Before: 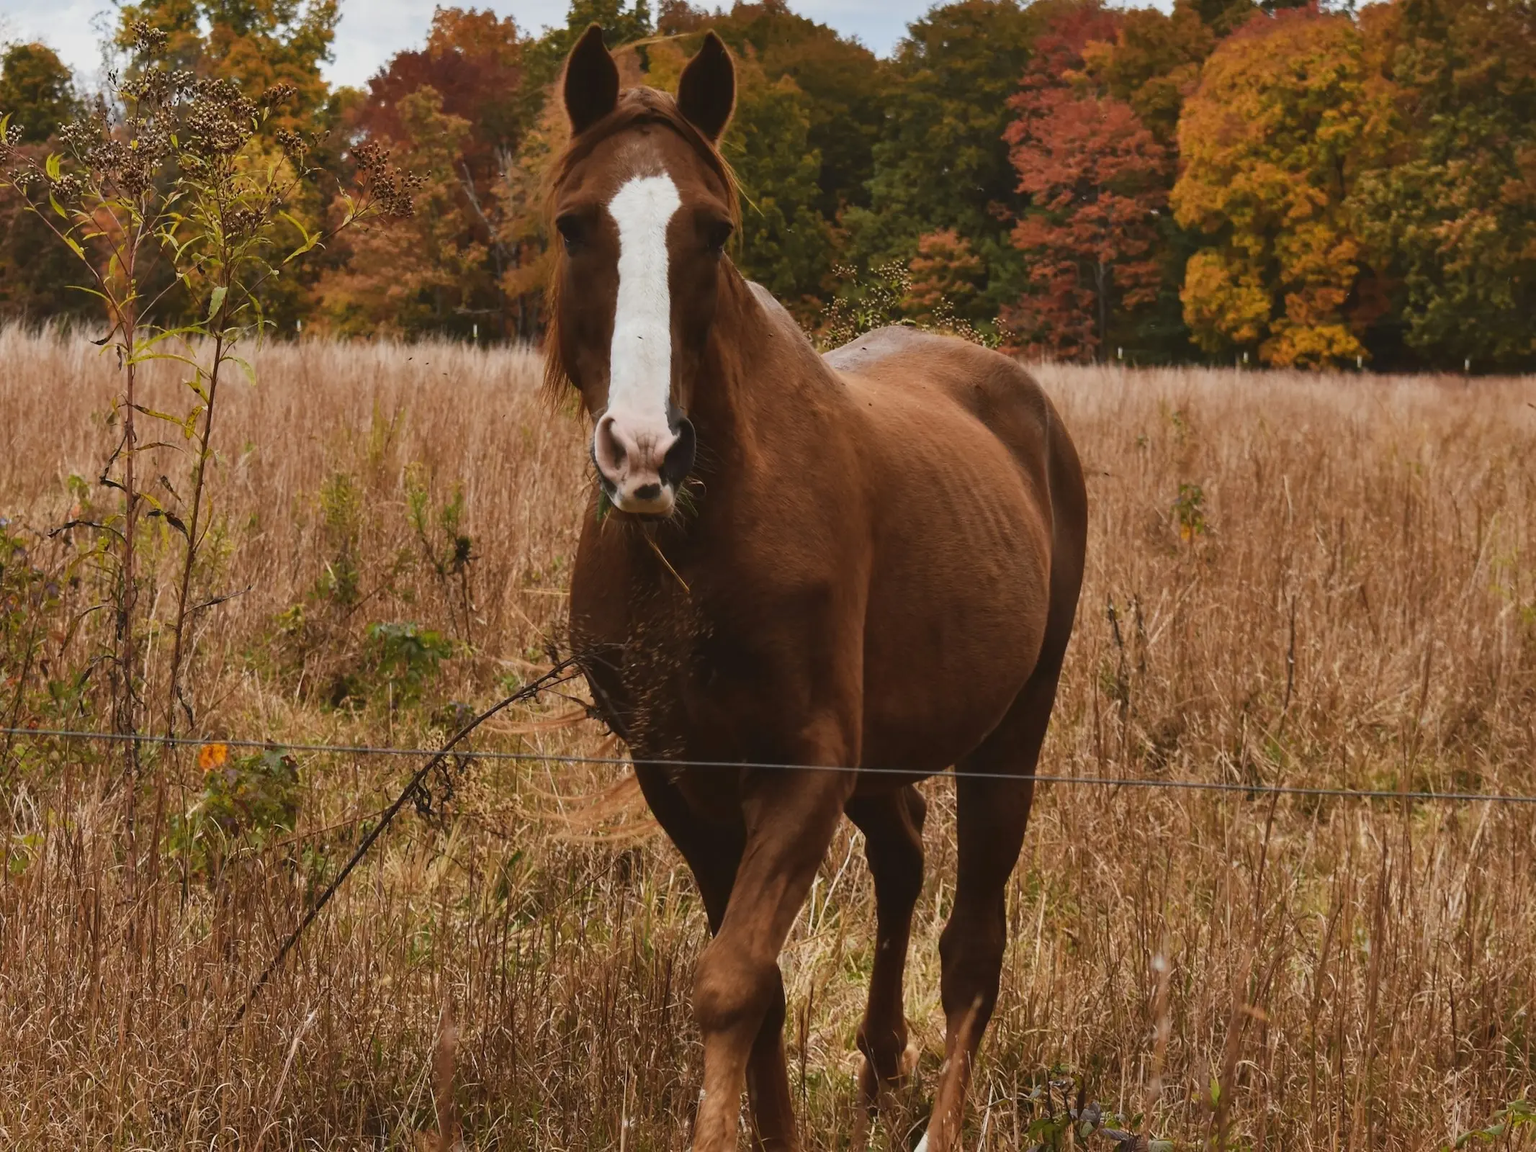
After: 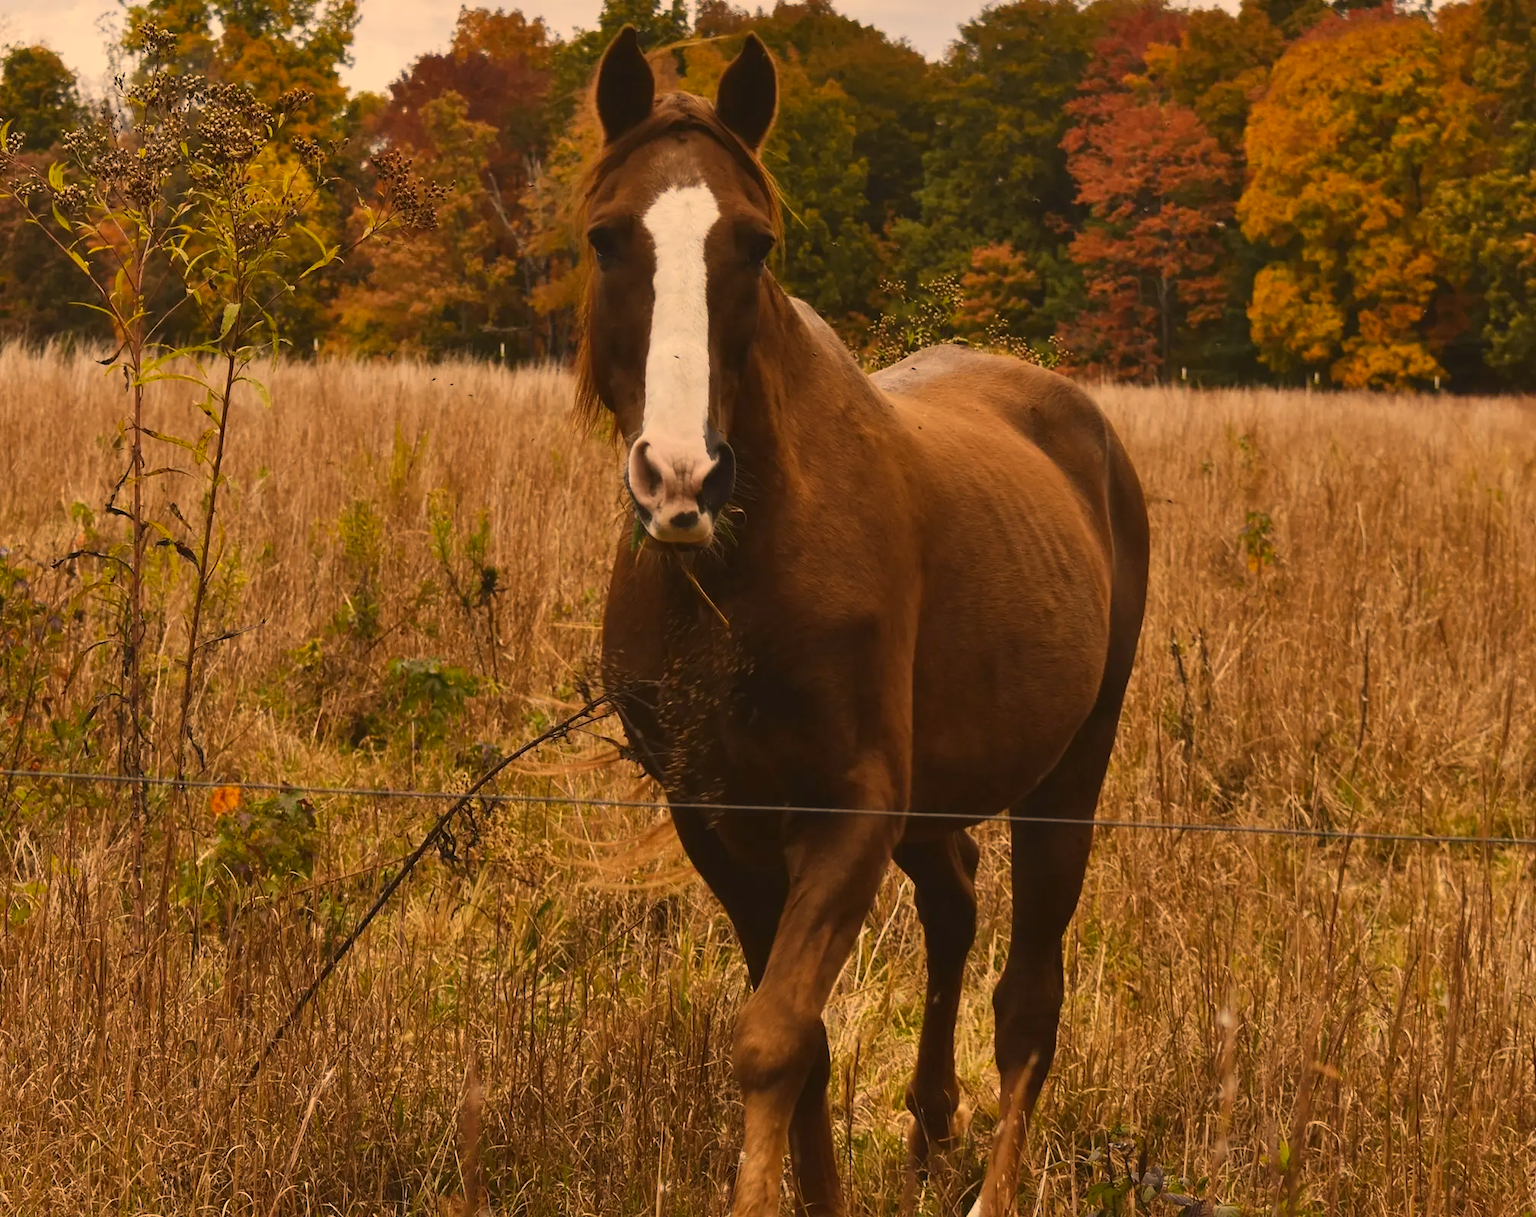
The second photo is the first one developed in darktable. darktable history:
crop and rotate: left 0%, right 5.361%
color correction: highlights a* 14.77, highlights b* 31.95
